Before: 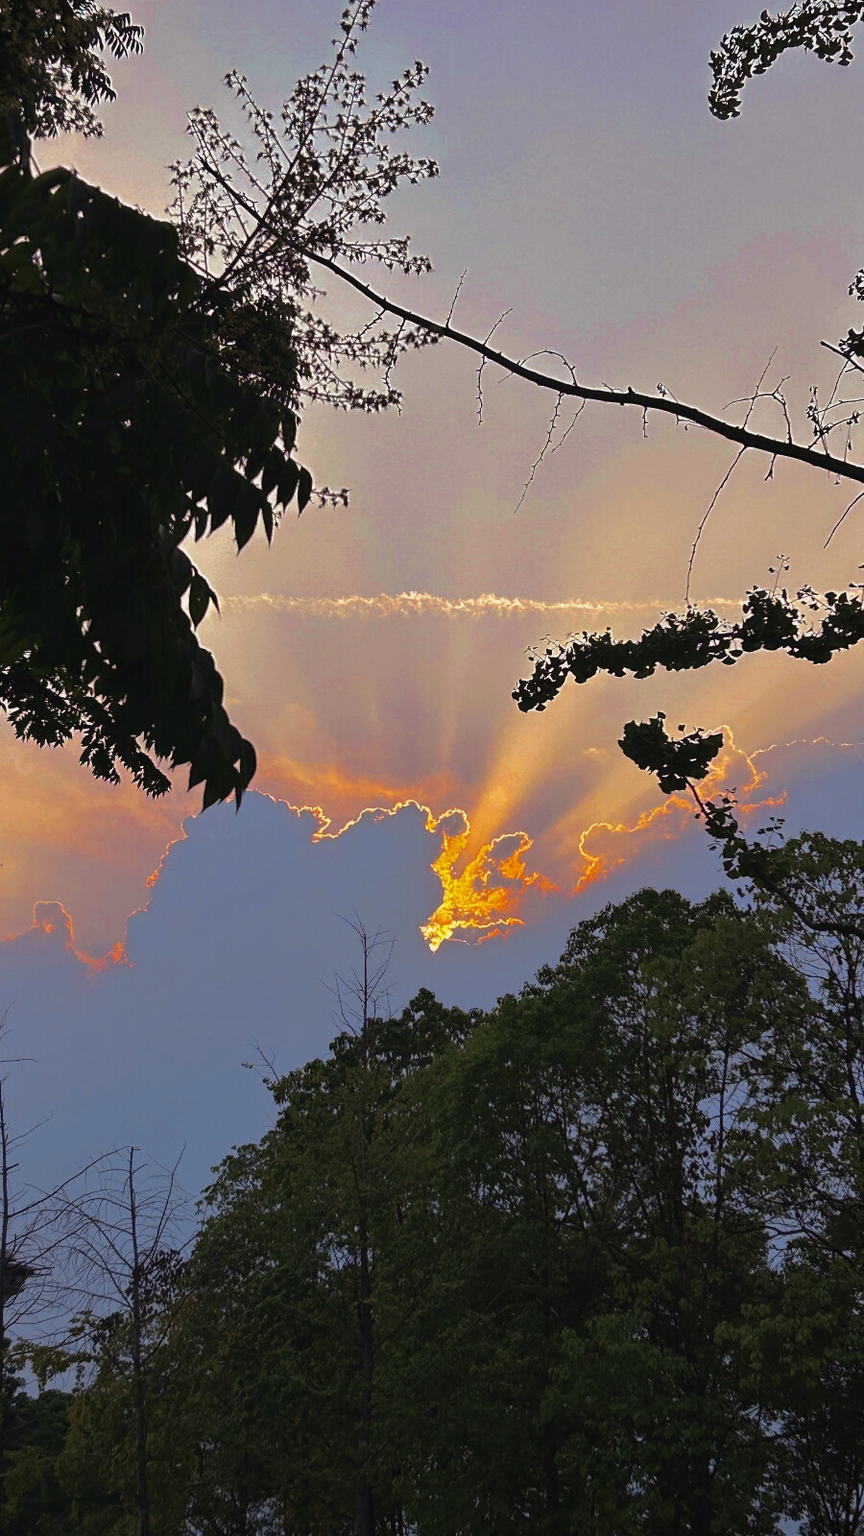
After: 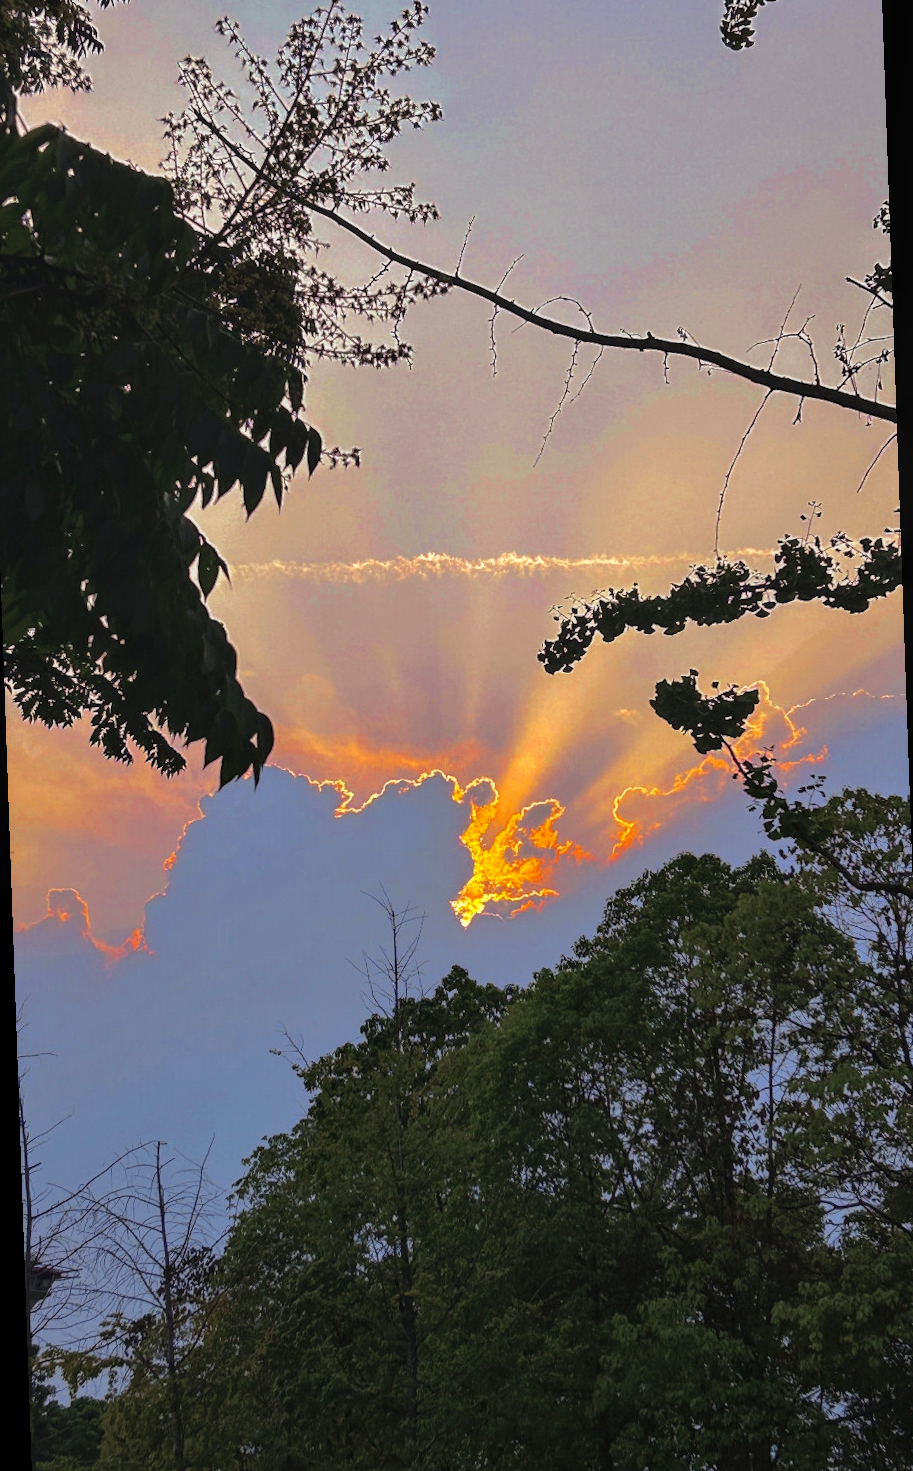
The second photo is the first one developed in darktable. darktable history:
rotate and perspective: rotation -2°, crop left 0.022, crop right 0.978, crop top 0.049, crop bottom 0.951
contrast brightness saturation: contrast 0.07, brightness 0.08, saturation 0.18
local contrast: on, module defaults
